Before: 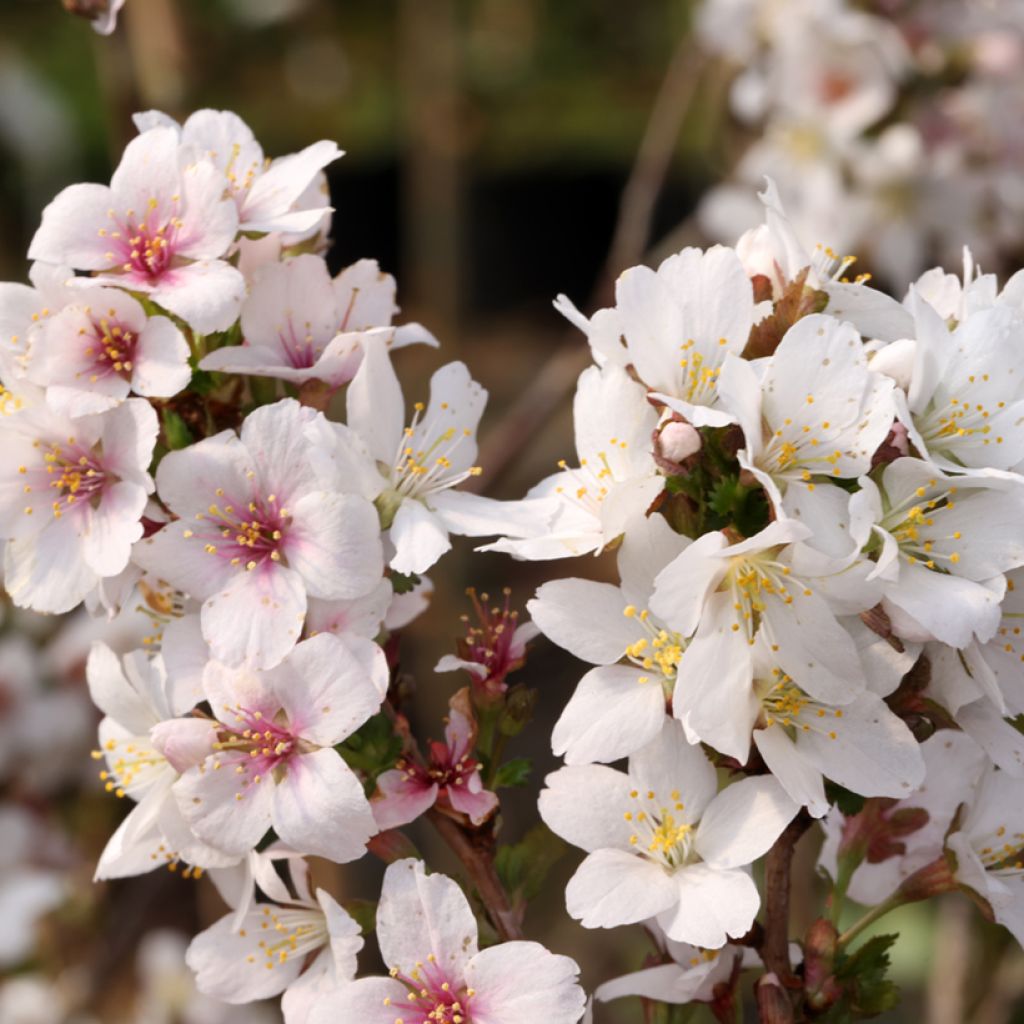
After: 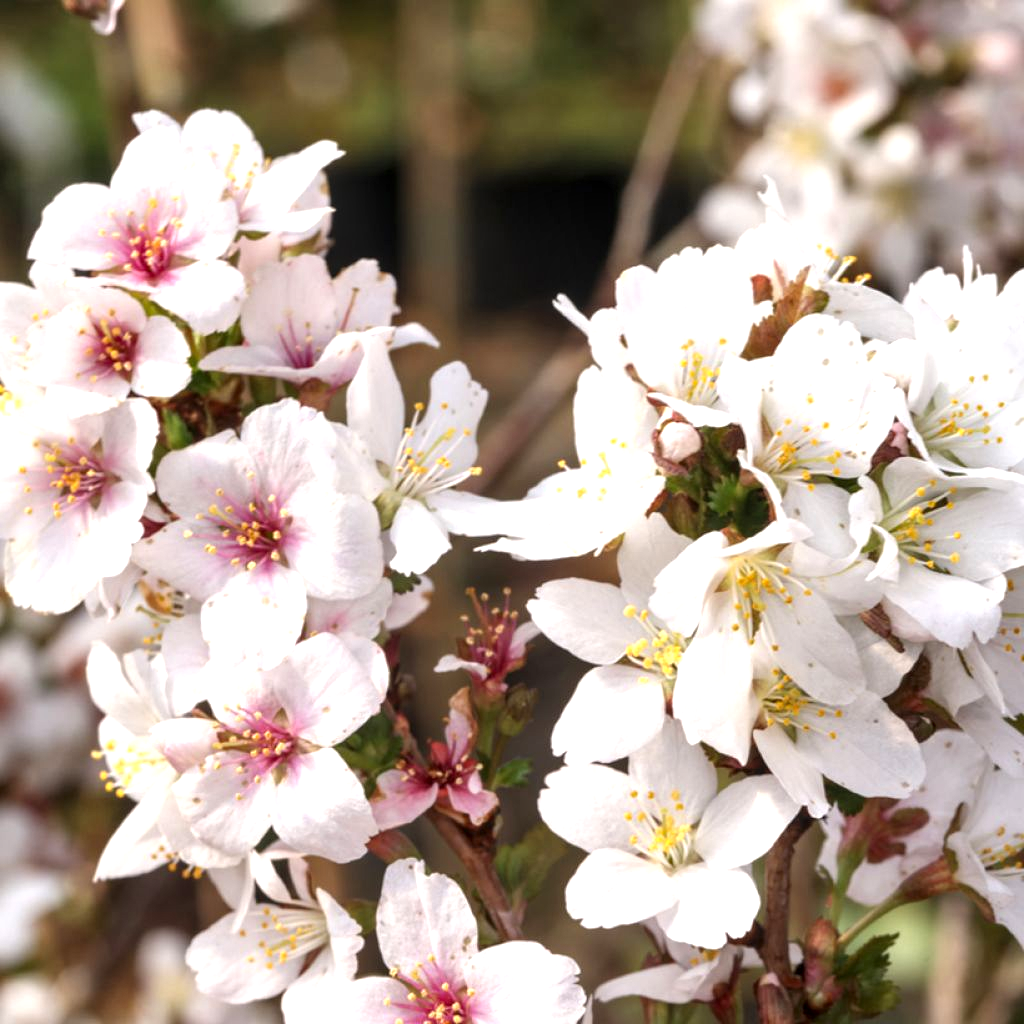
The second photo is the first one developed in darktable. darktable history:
exposure: exposure 0.668 EV, compensate exposure bias true, compensate highlight preservation false
local contrast: detail 130%
